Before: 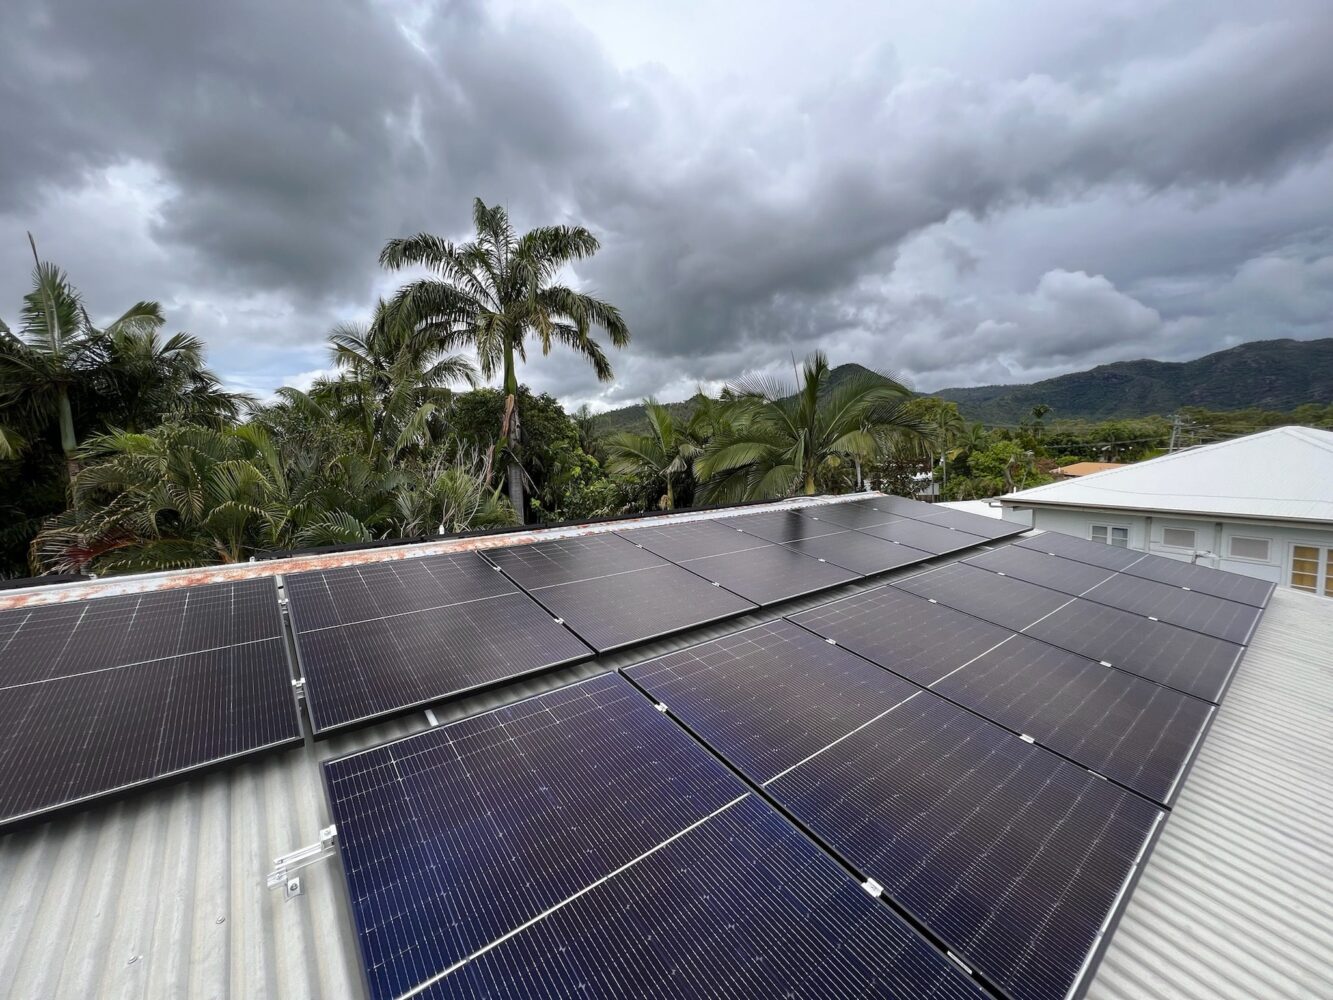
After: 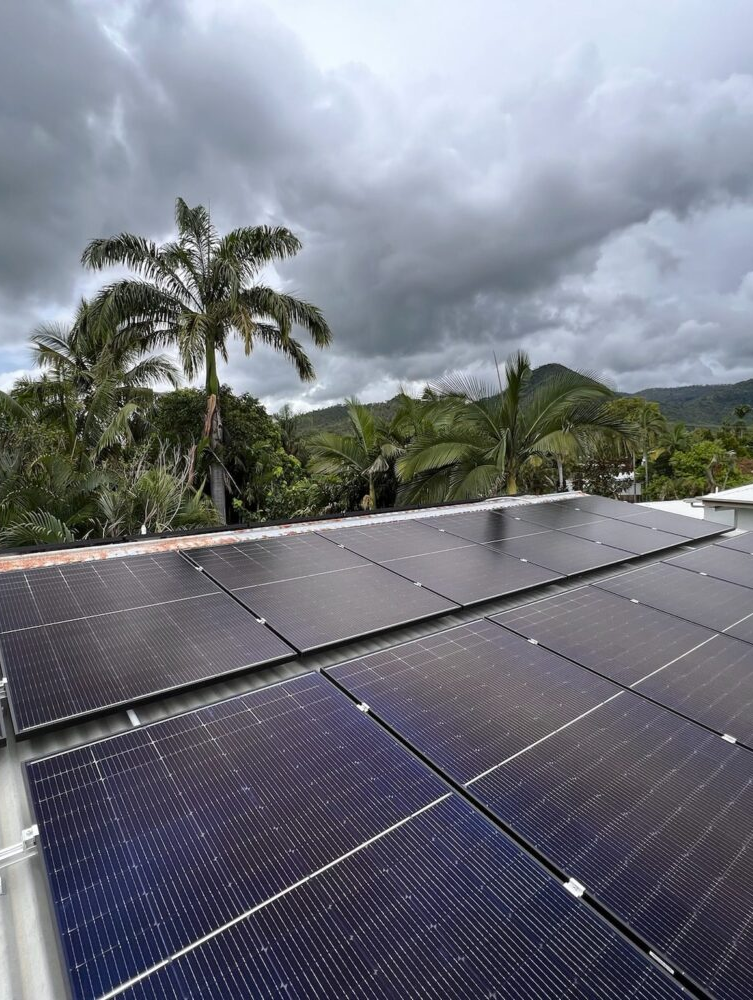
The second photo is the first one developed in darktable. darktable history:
crop and rotate: left 22.38%, right 21.126%
